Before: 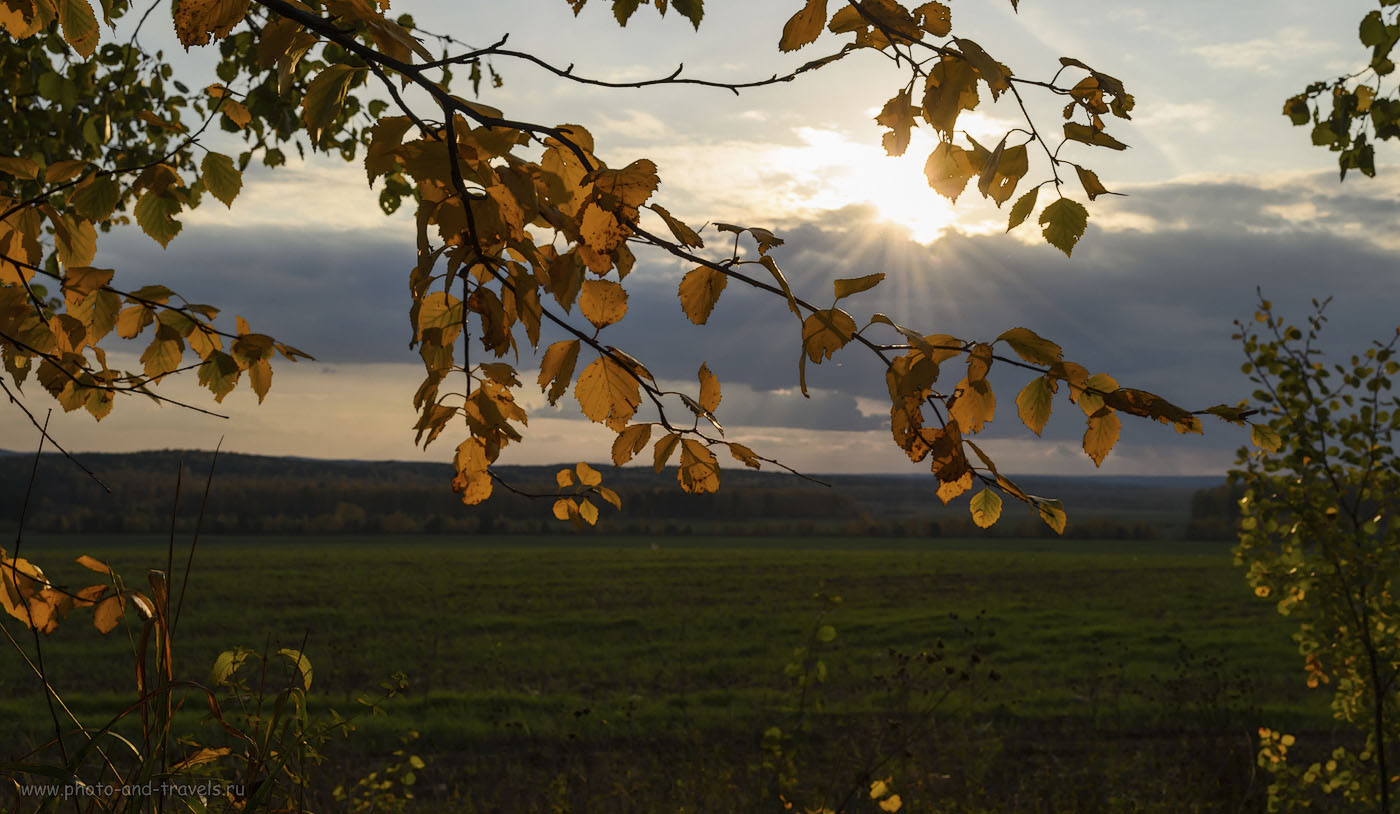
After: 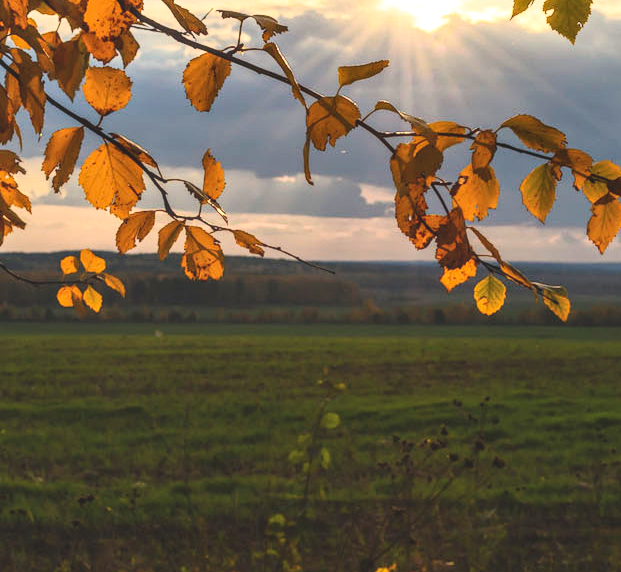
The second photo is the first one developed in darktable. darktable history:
contrast brightness saturation: contrast 0.24, brightness 0.26, saturation 0.39
color balance: lift [1.007, 1, 1, 1], gamma [1.097, 1, 1, 1]
local contrast: on, module defaults
crop: left 35.432%, top 26.233%, right 20.145%, bottom 3.432%
